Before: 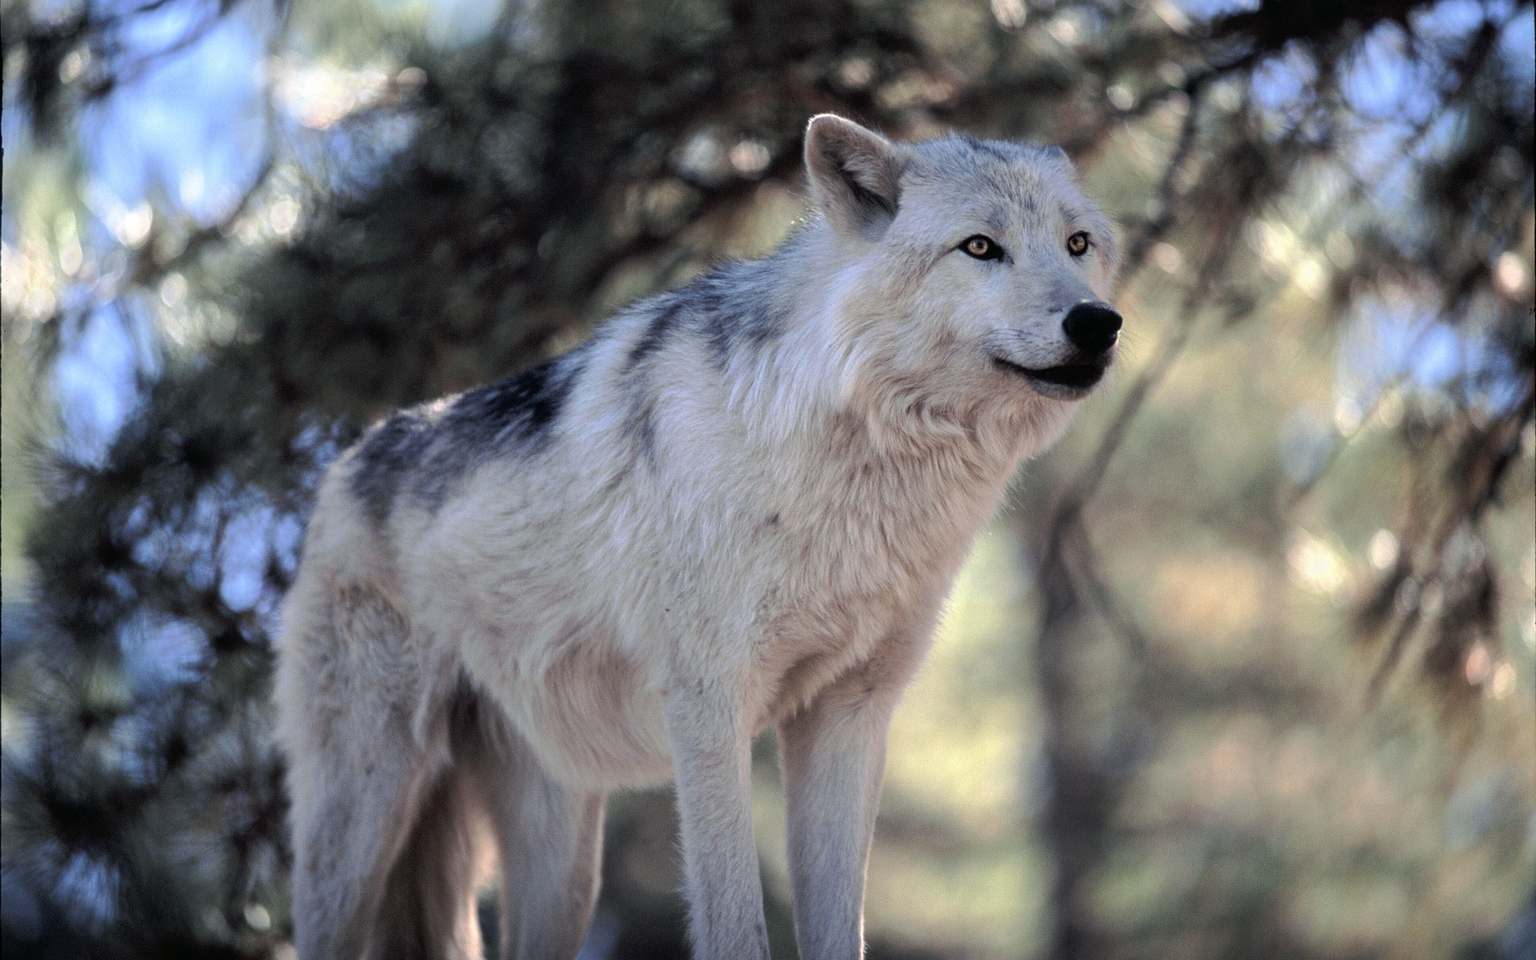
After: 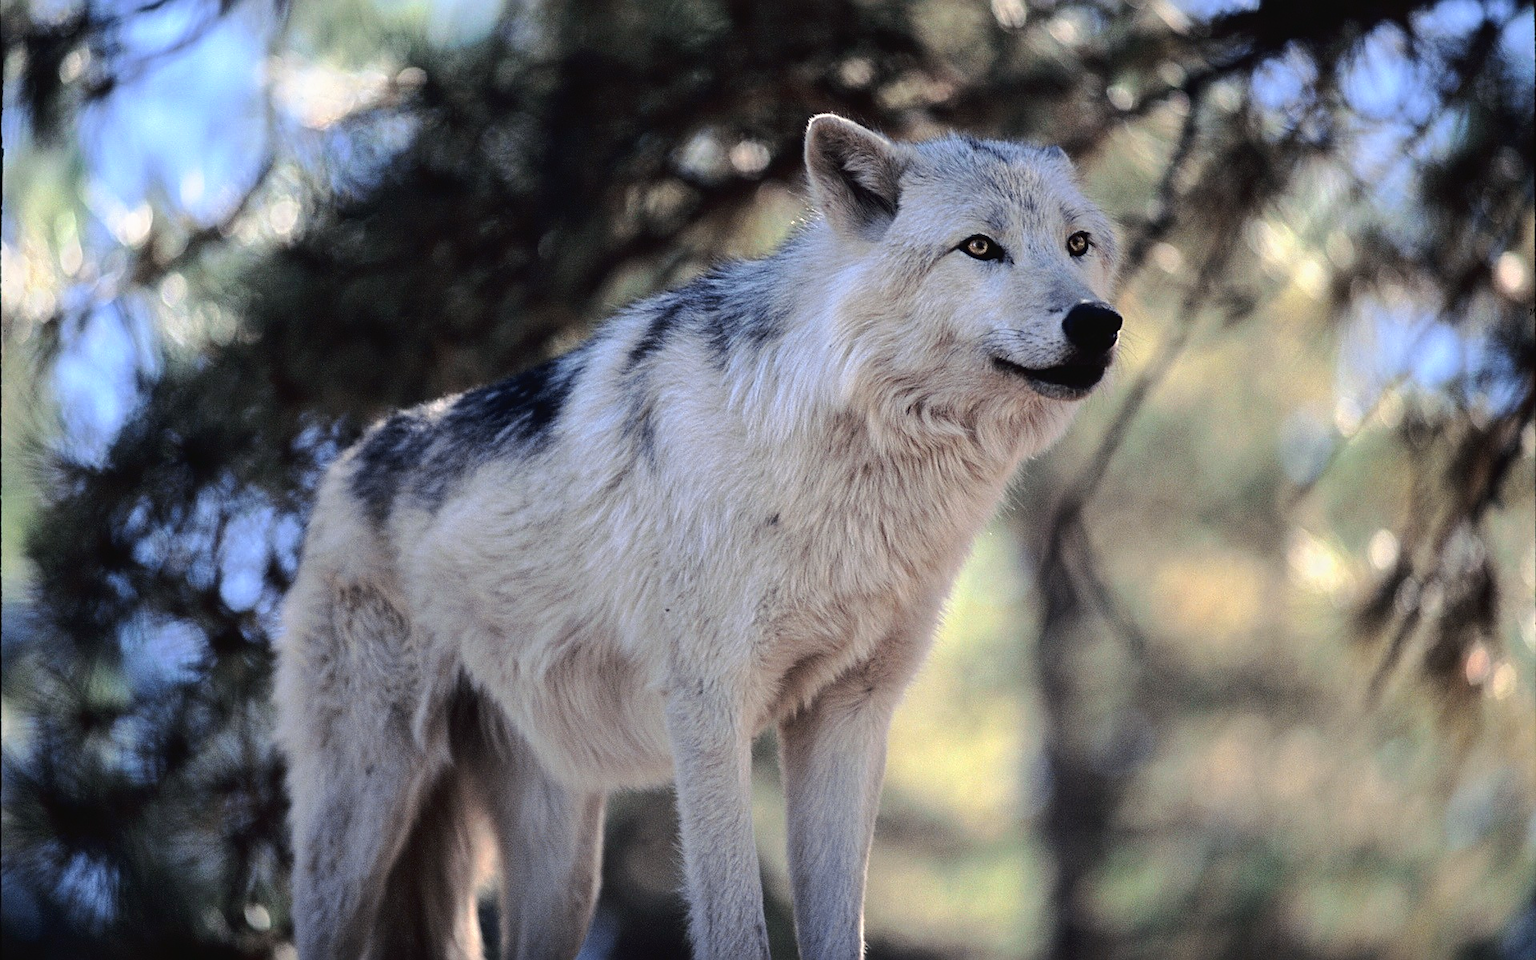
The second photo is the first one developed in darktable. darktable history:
tone curve: curves: ch0 [(0, 0.023) (0.132, 0.075) (0.241, 0.178) (0.487, 0.491) (0.782, 0.8) (1, 0.989)]; ch1 [(0, 0) (0.396, 0.369) (0.467, 0.454) (0.498, 0.5) (0.518, 0.517) (0.57, 0.586) (0.619, 0.663) (0.692, 0.744) (1, 1)]; ch2 [(0, 0) (0.427, 0.416) (0.483, 0.481) (0.503, 0.503) (0.526, 0.527) (0.563, 0.573) (0.632, 0.667) (0.705, 0.737) (0.985, 0.966)], color space Lab, independent channels
sharpen: on, module defaults
